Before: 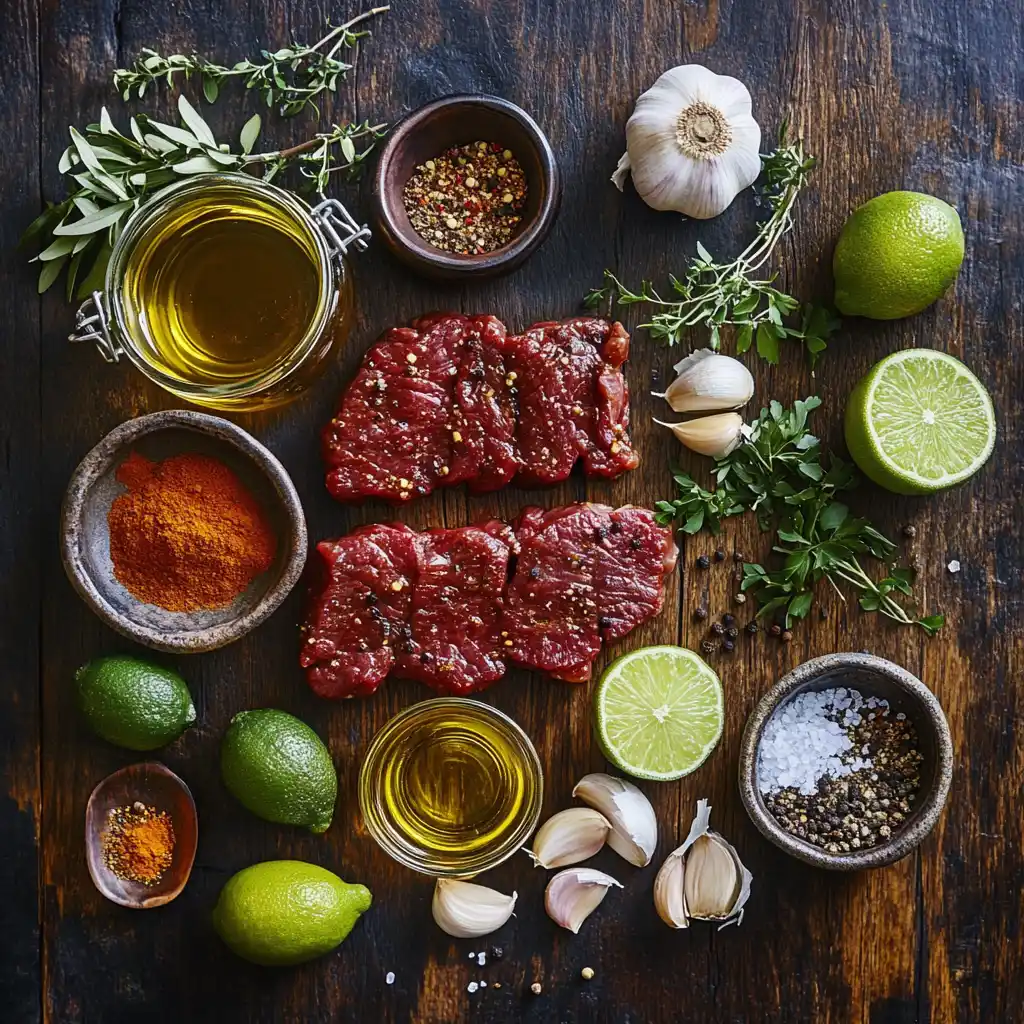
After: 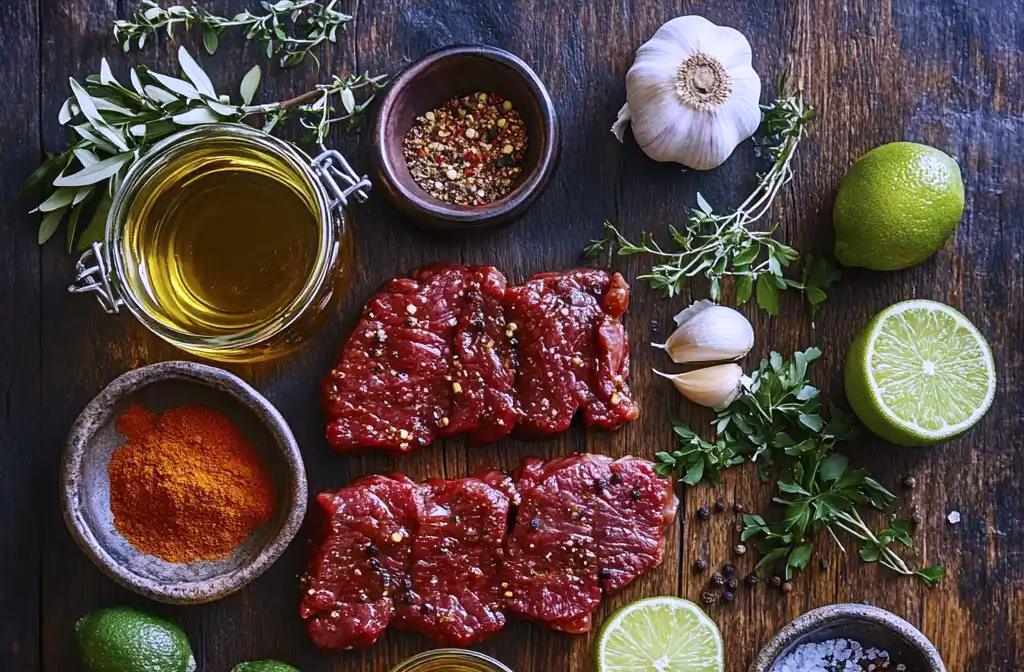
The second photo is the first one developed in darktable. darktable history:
exposure: compensate exposure bias true, compensate highlight preservation false
color calibration: output R [1.063, -0.012, -0.003, 0], output B [-0.079, 0.047, 1, 0], illuminant custom, x 0.389, y 0.387, temperature 3838.64 K
crop and rotate: top 4.848%, bottom 29.503%
